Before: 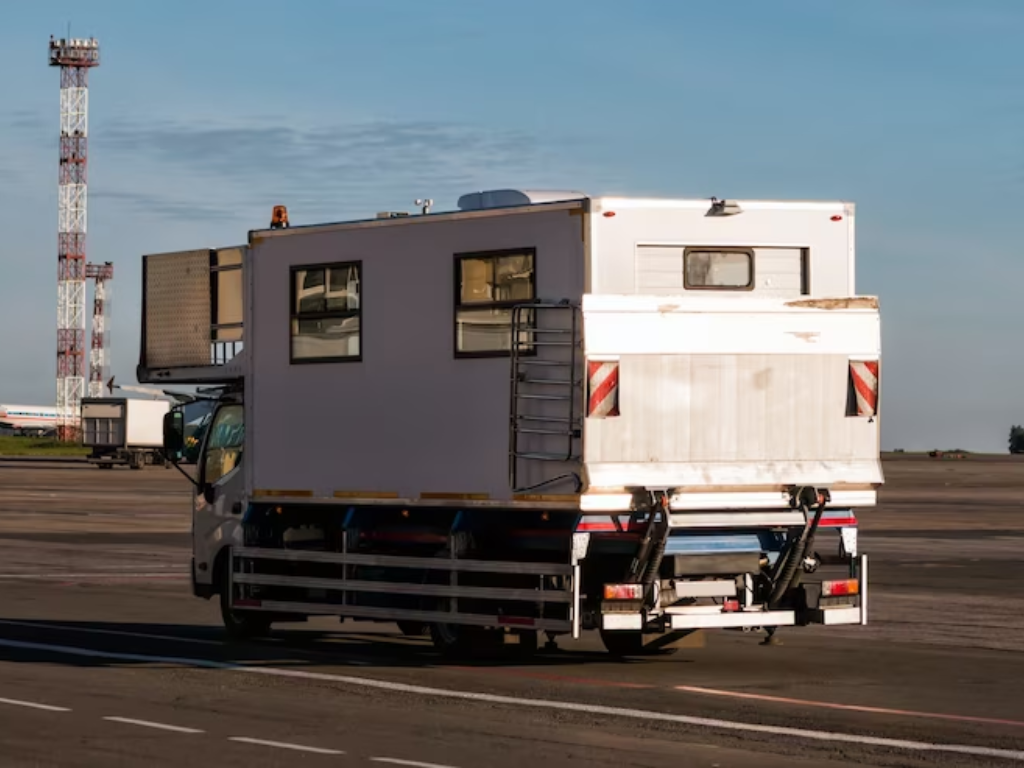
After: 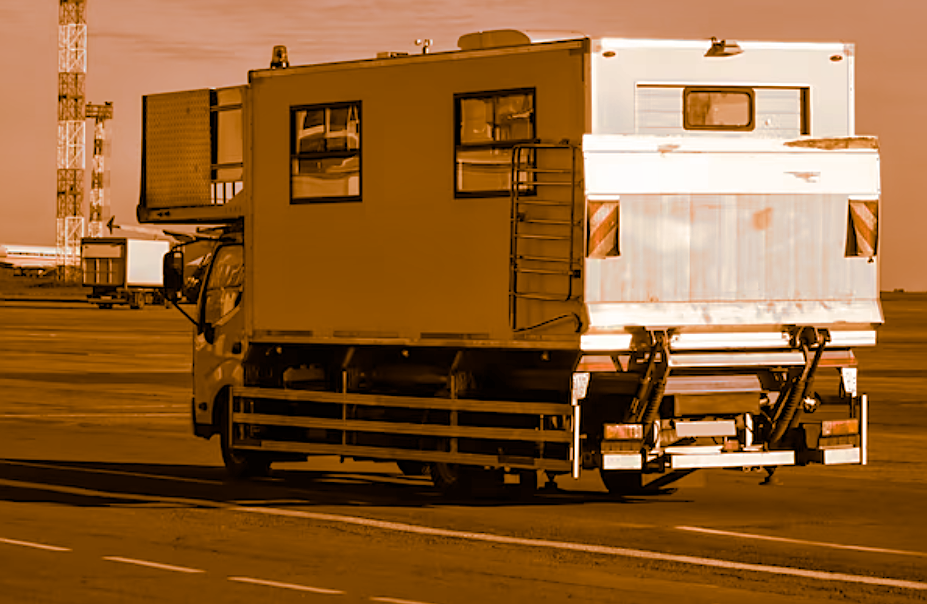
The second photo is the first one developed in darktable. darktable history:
sharpen: on, module defaults
shadows and highlights: on, module defaults
crop: top 20.916%, right 9.437%, bottom 0.316%
split-toning: shadows › hue 26°, shadows › saturation 0.92, highlights › hue 40°, highlights › saturation 0.92, balance -63, compress 0%
